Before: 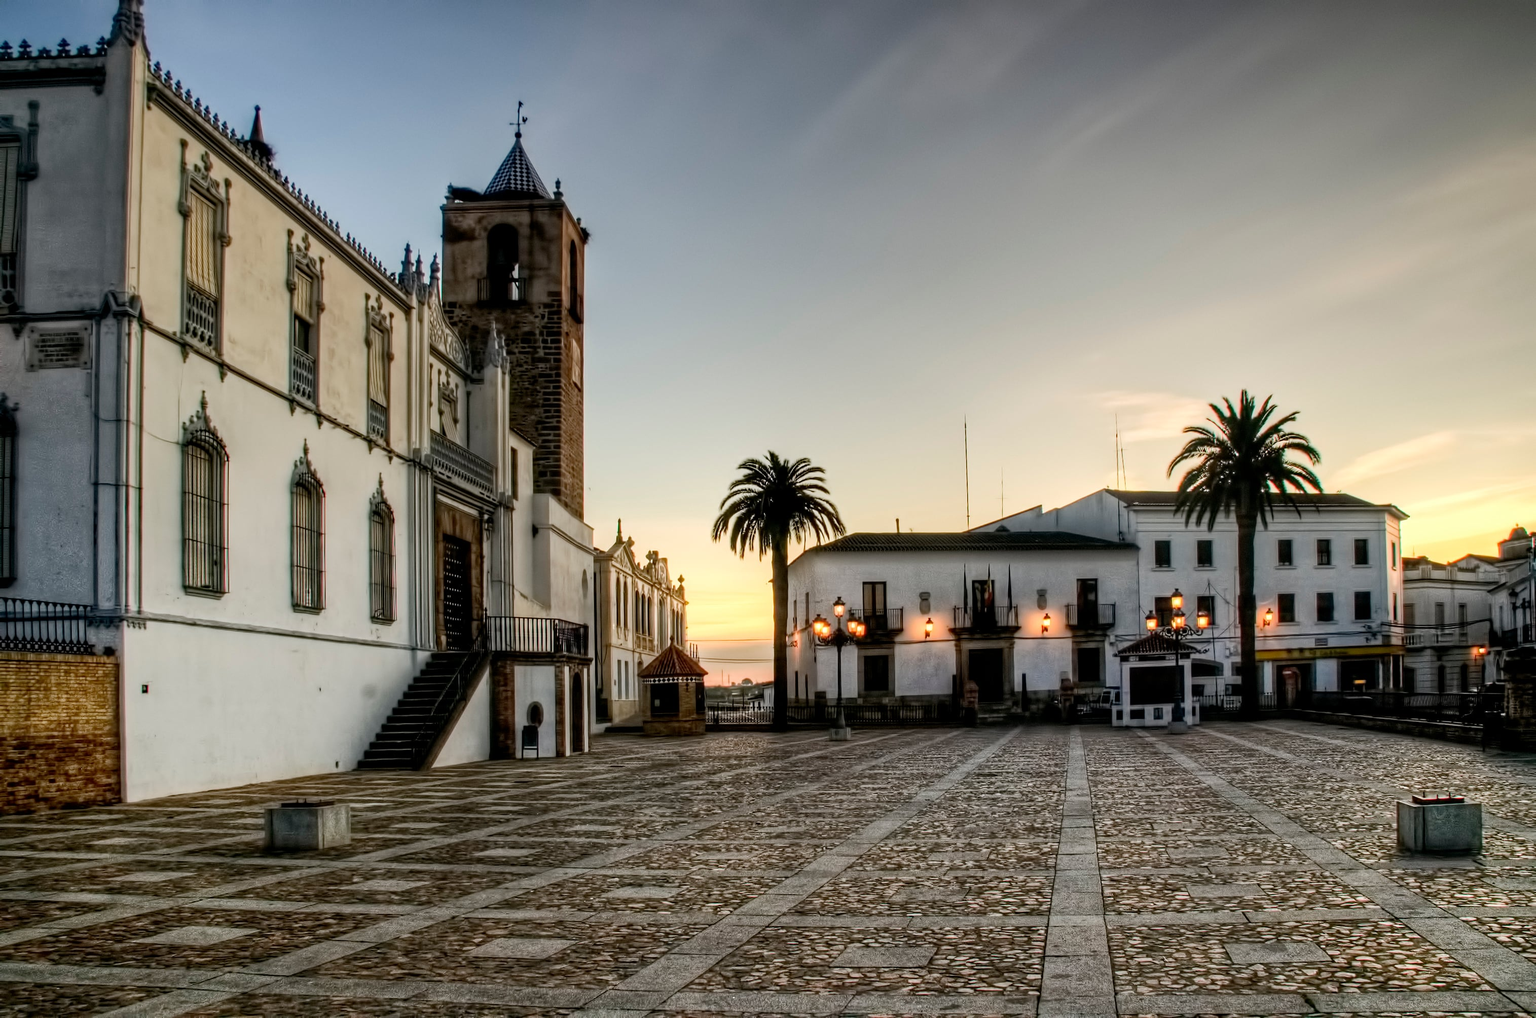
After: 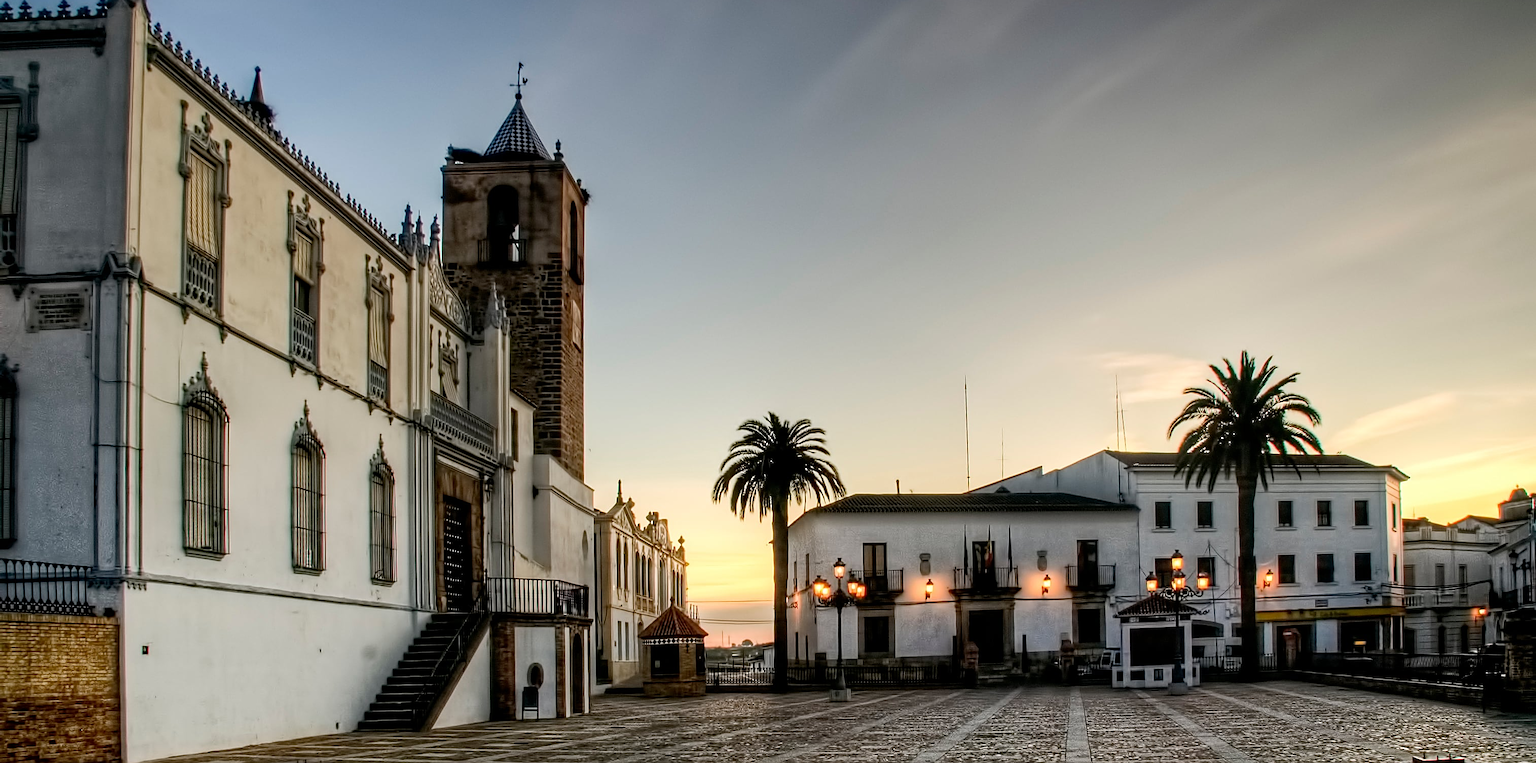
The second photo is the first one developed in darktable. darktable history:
crop: top 3.857%, bottom 21.132%
sharpen: amount 0.478
